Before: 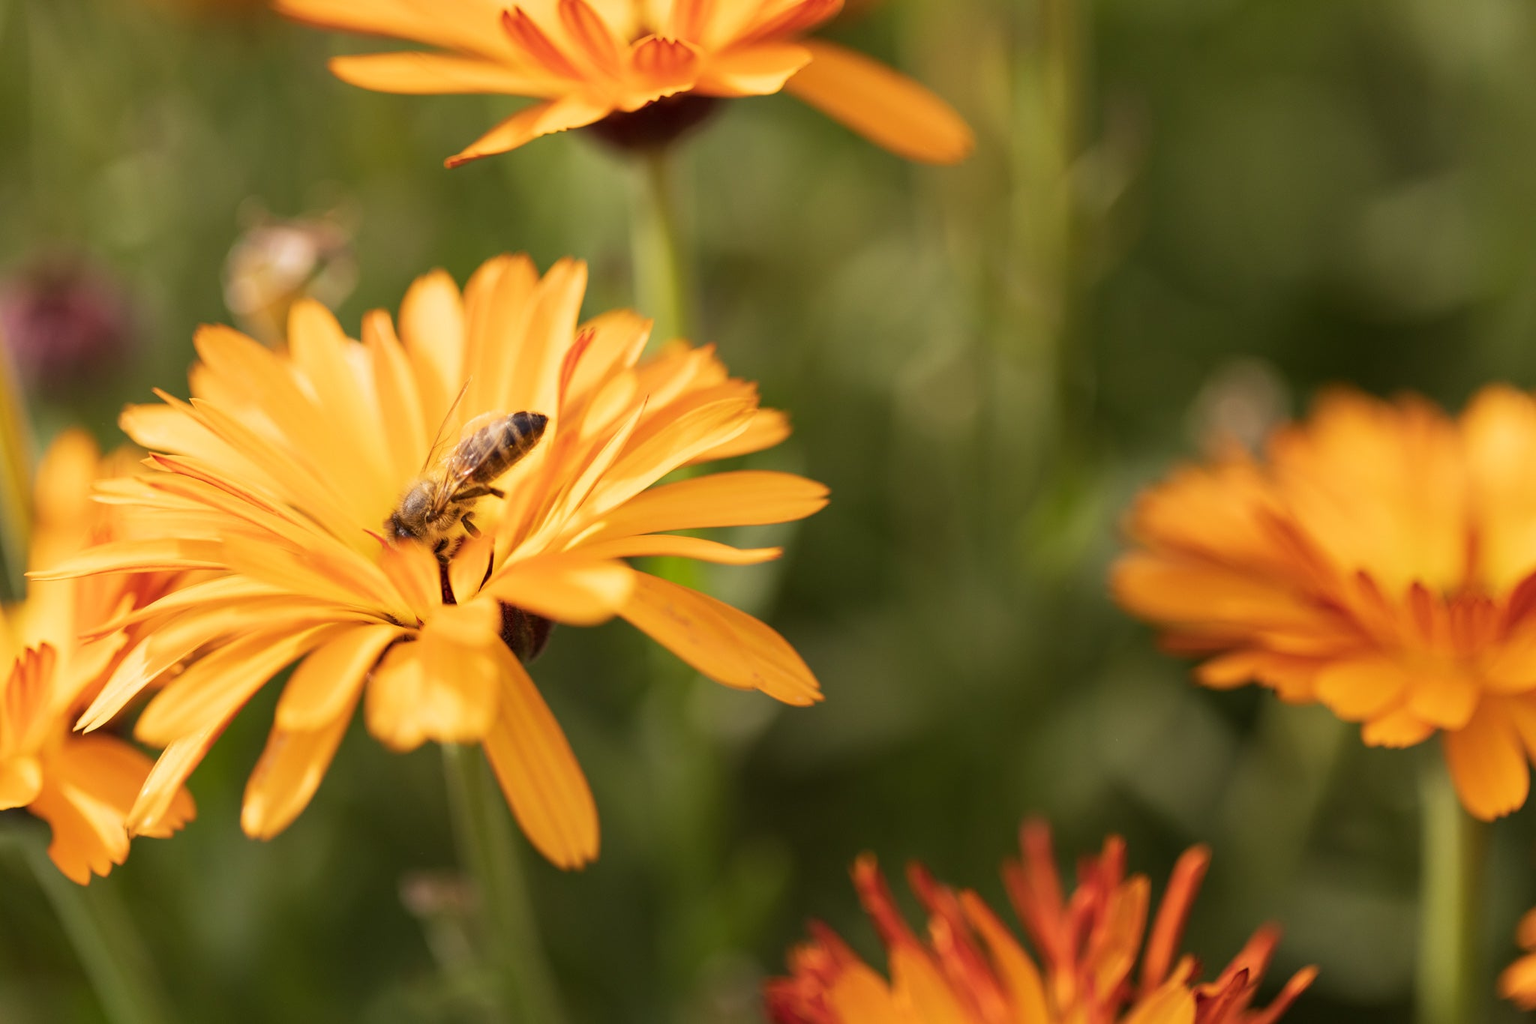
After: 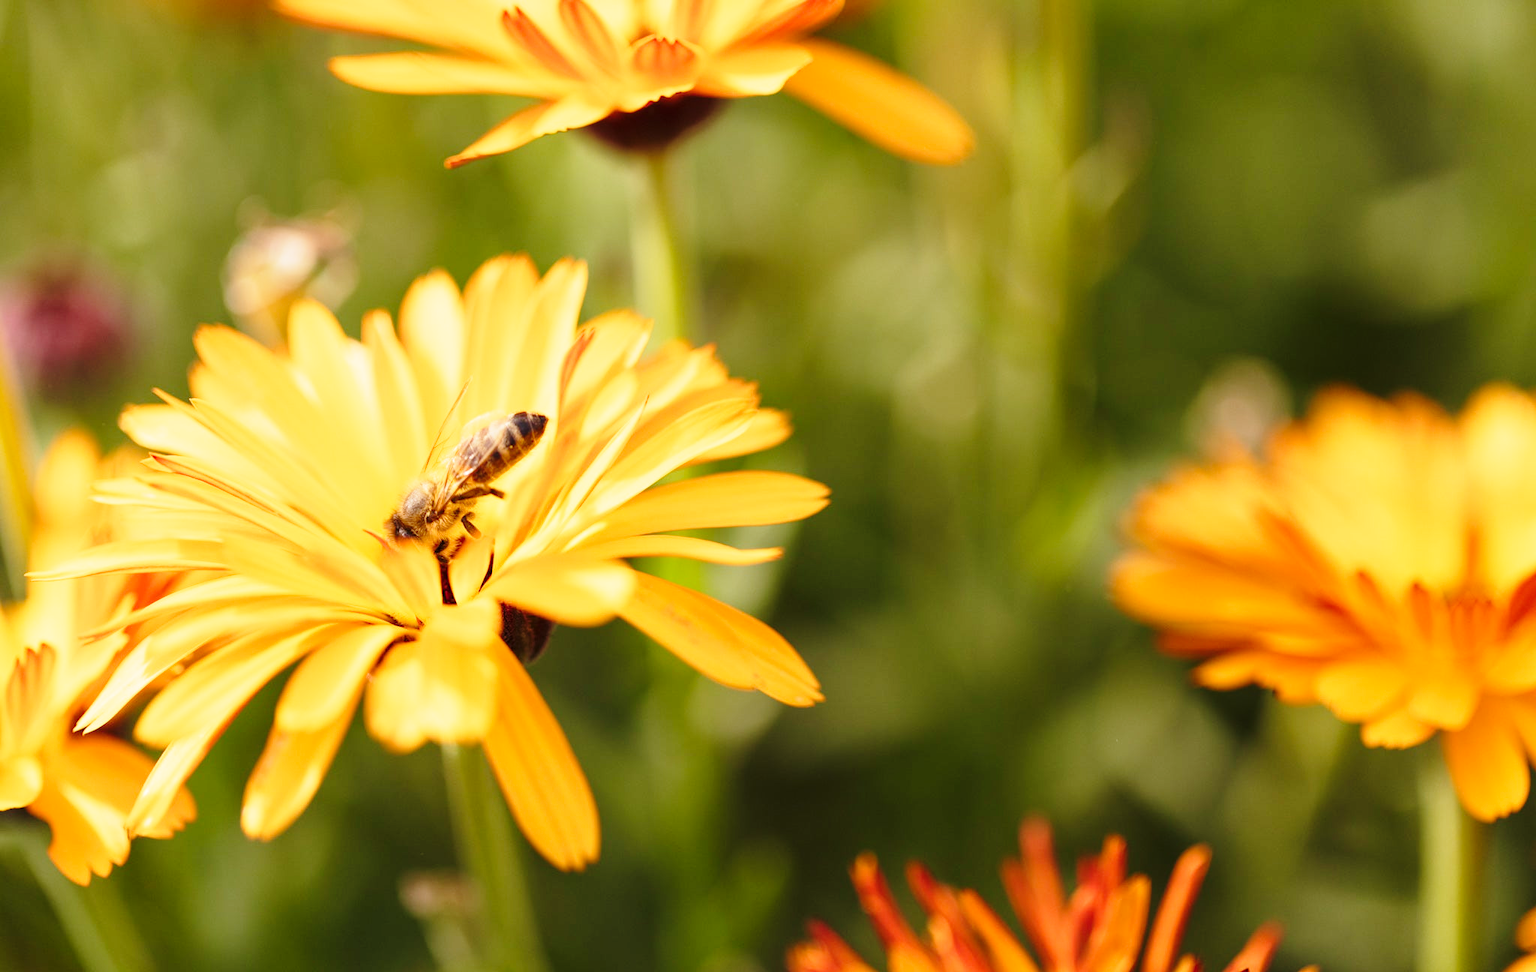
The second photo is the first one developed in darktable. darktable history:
base curve: curves: ch0 [(0, 0) (0.028, 0.03) (0.121, 0.232) (0.46, 0.748) (0.859, 0.968) (1, 1)], preserve colors none
contrast equalizer: y [[0.5 ×6], [0.5 ×6], [0.5, 0.5, 0.501, 0.545, 0.707, 0.863], [0 ×6], [0 ×6]]
crop and rotate: top 0%, bottom 5.097%
